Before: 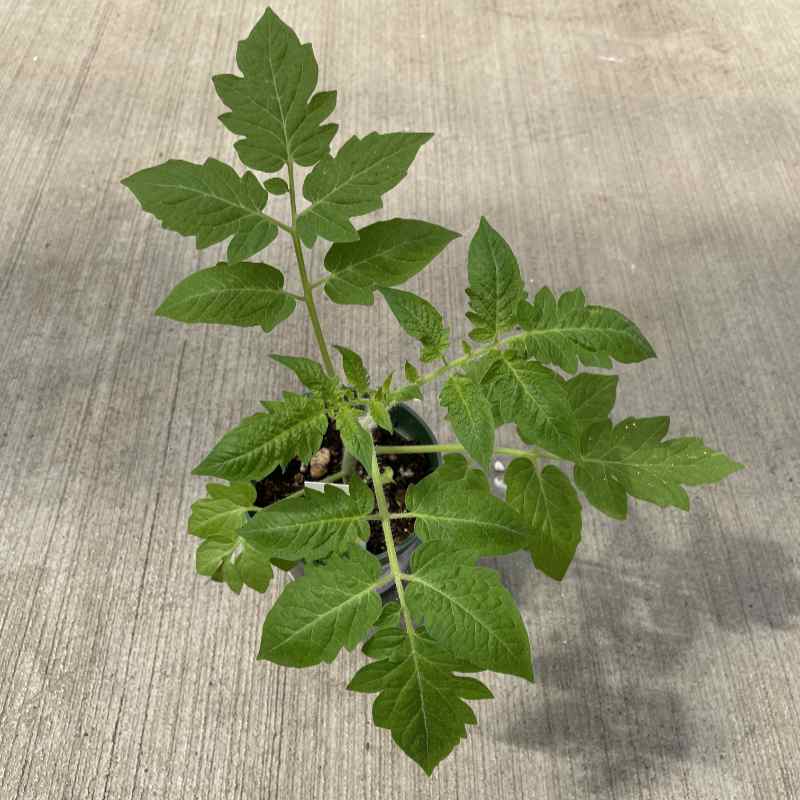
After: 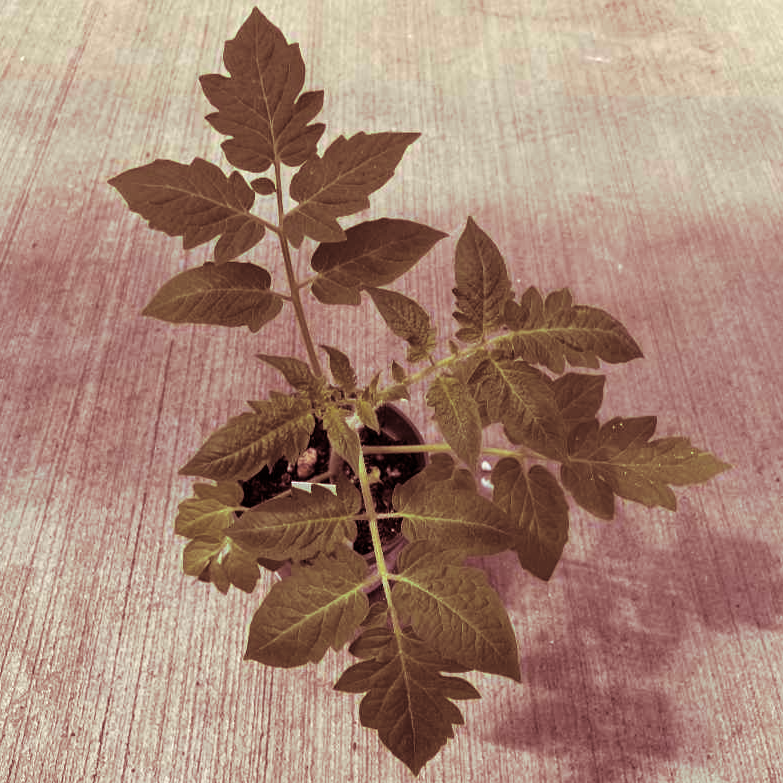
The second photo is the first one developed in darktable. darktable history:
split-toning: highlights › saturation 0, balance -61.83
crop: left 1.743%, right 0.268%, bottom 2.011%
